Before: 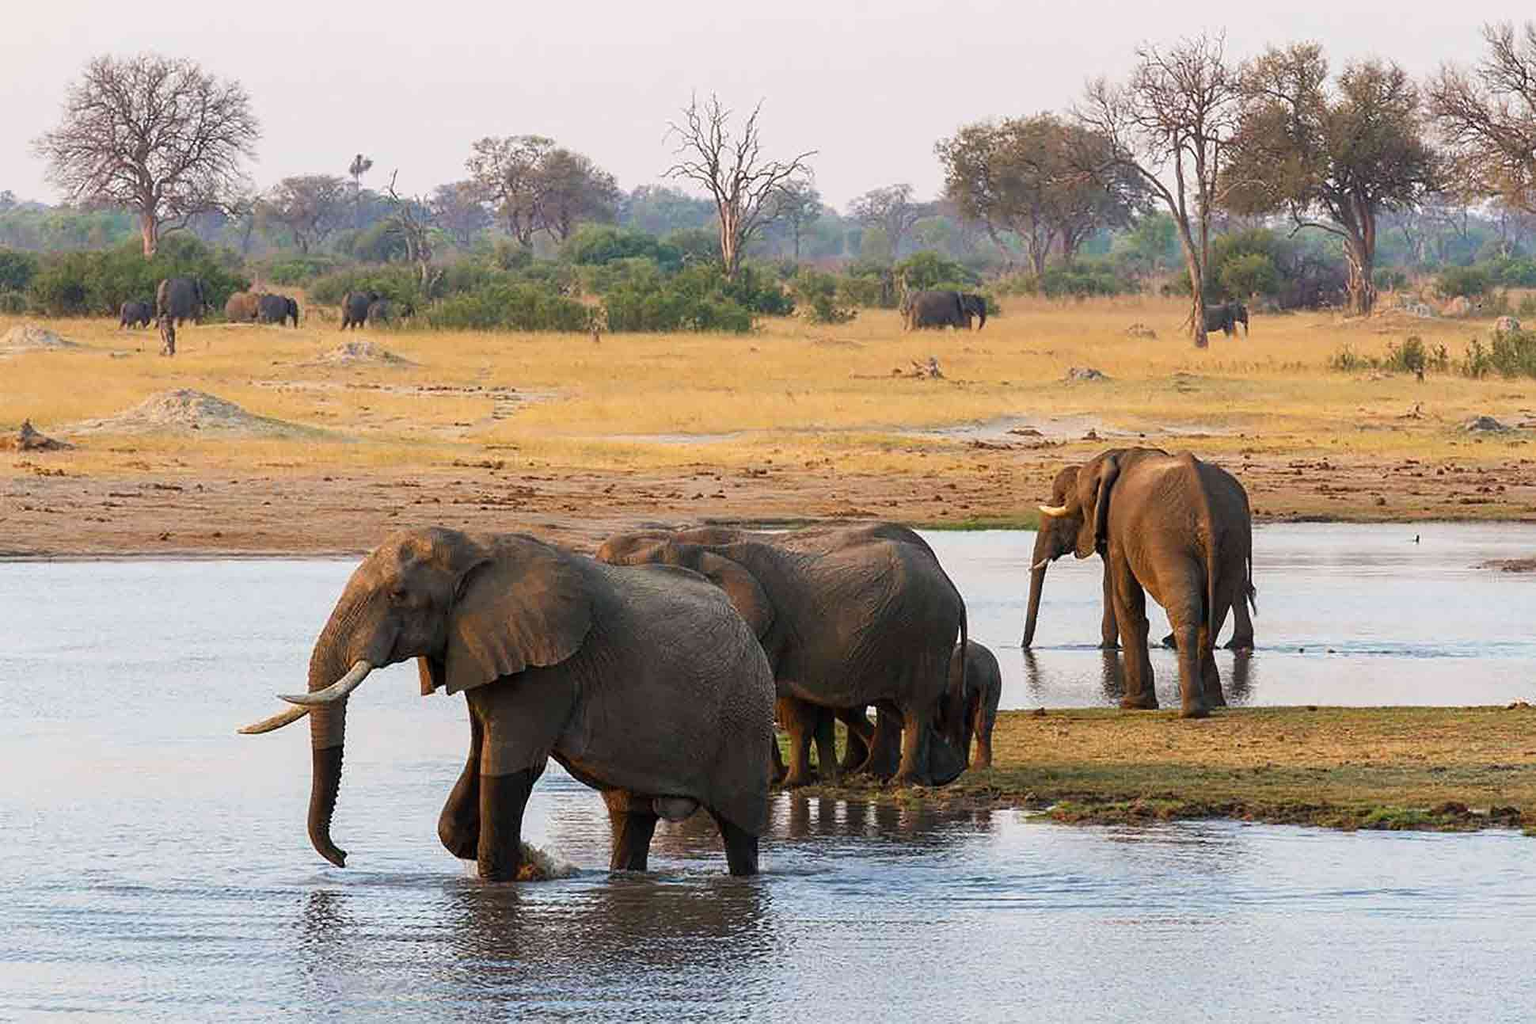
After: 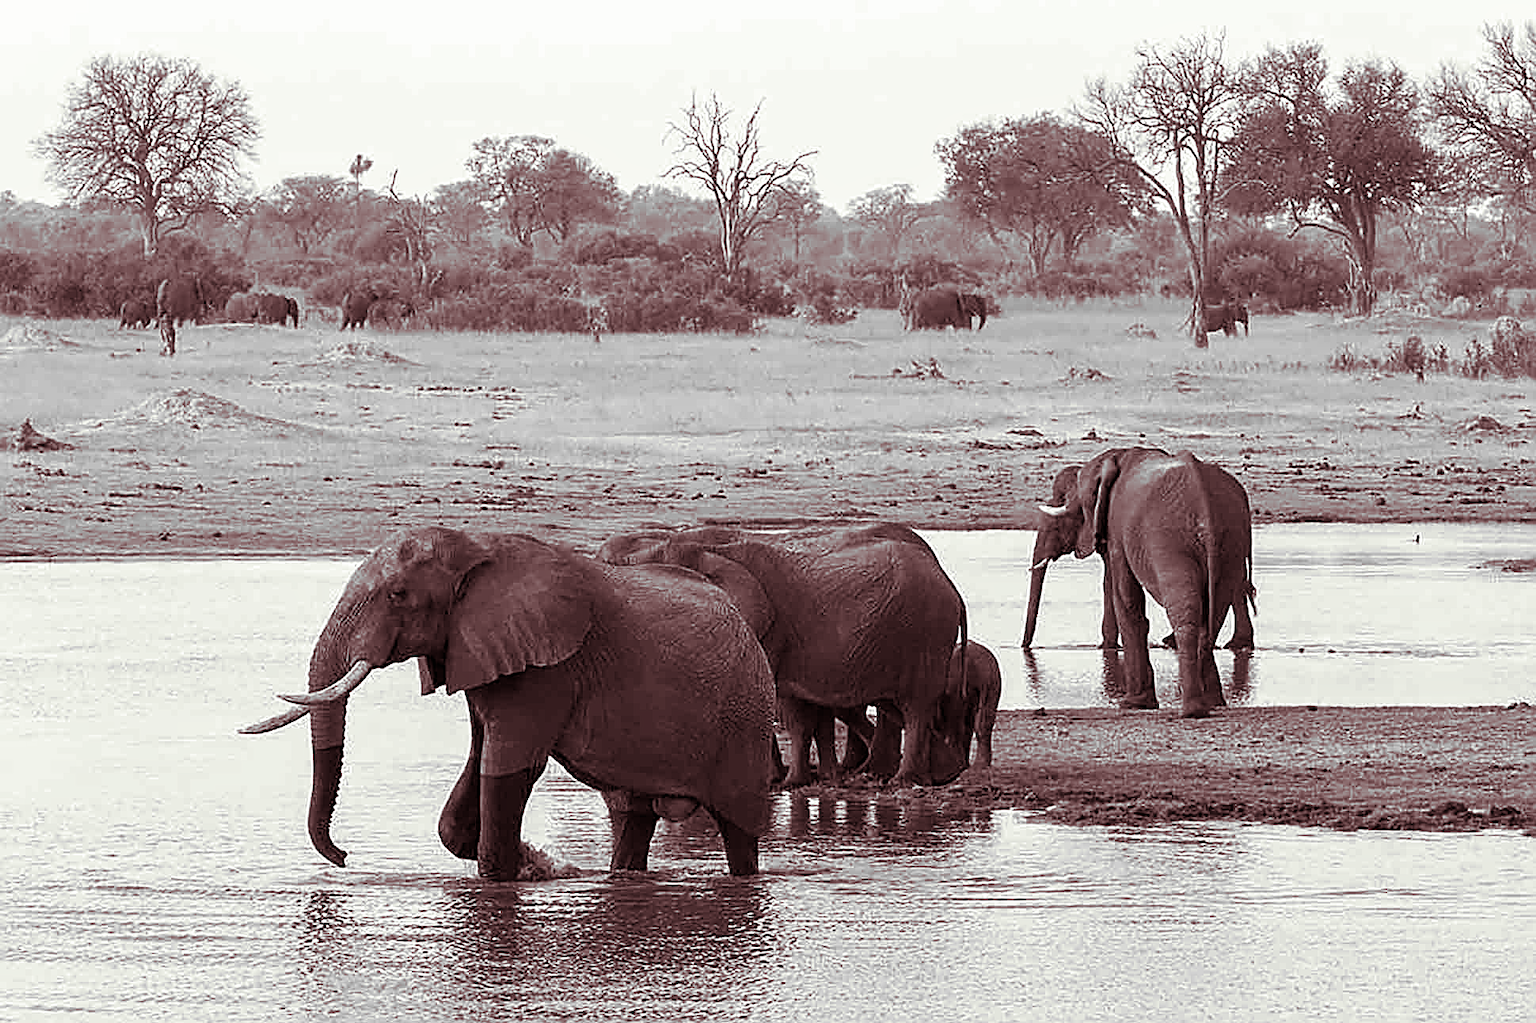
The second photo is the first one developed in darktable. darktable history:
monochrome: a 16.01, b -2.65, highlights 0.52
color balance: mode lift, gamma, gain (sRGB), lift [0.997, 0.979, 1.021, 1.011], gamma [1, 1.084, 0.916, 0.998], gain [1, 0.87, 1.13, 1.101], contrast 4.55%, contrast fulcrum 38.24%, output saturation 104.09%
split-toning: on, module defaults
sharpen: radius 2.584, amount 0.688
tone equalizer: on, module defaults
